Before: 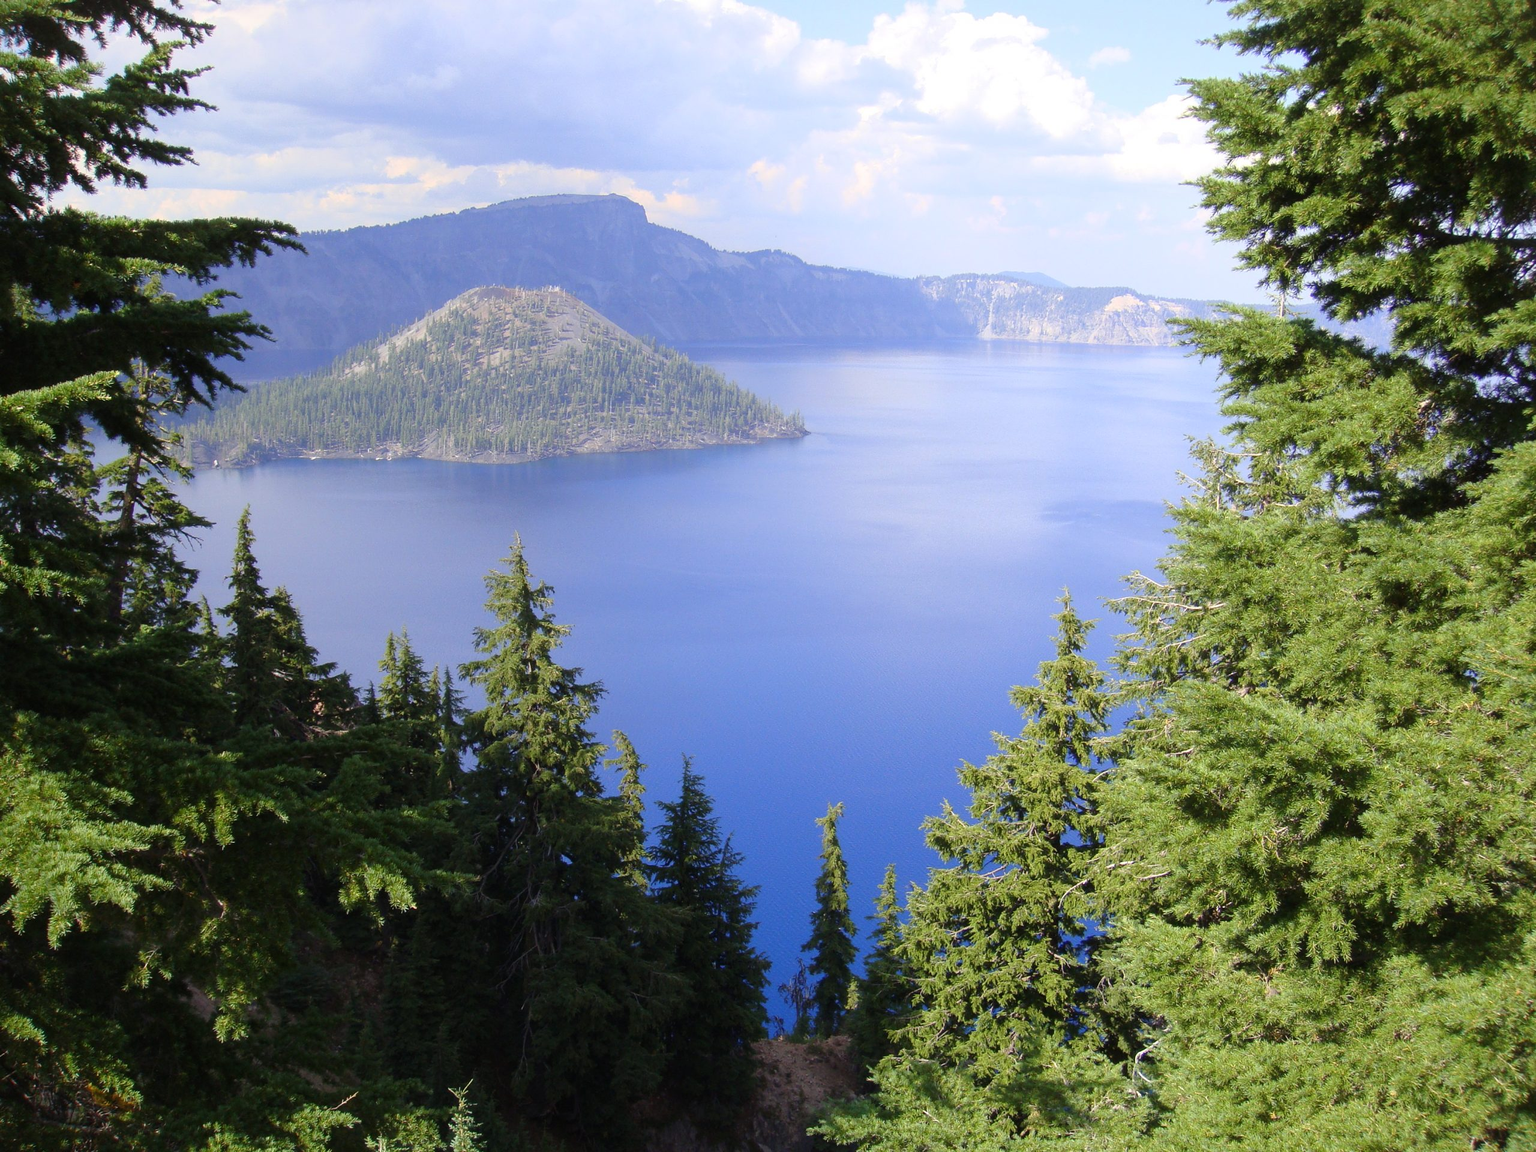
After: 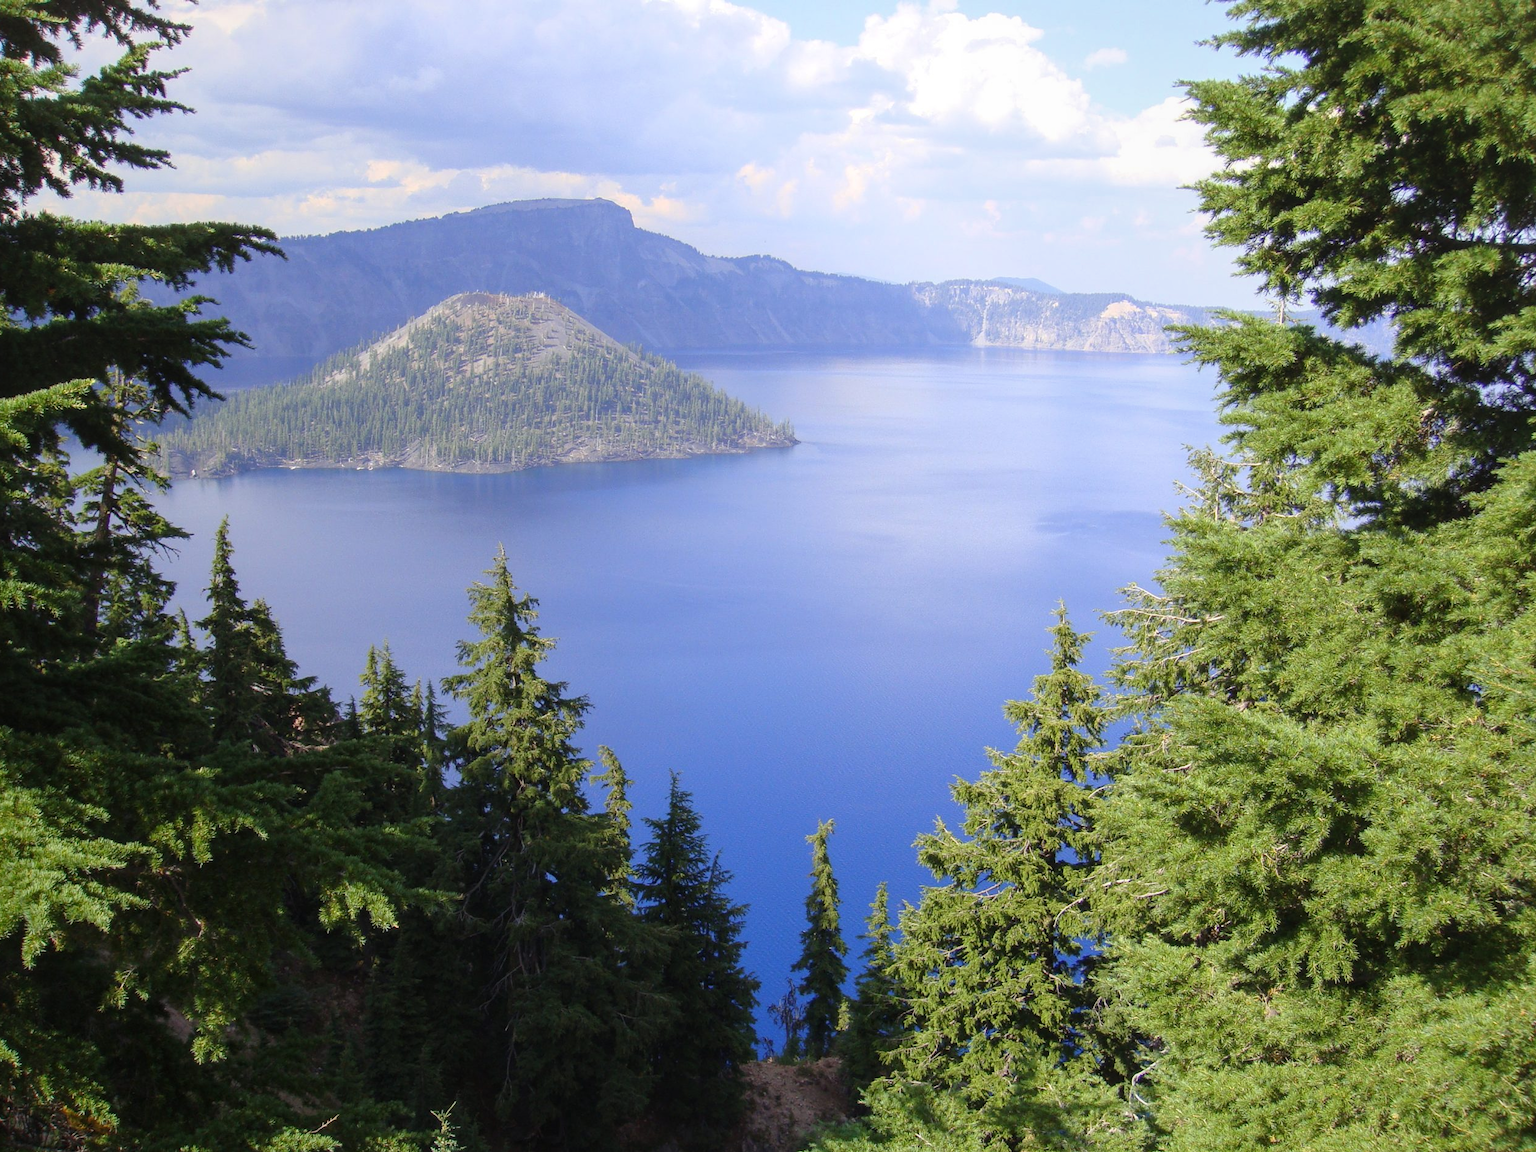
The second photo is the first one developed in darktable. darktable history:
local contrast: detail 110%
crop: left 1.743%, right 0.268%, bottom 2.011%
